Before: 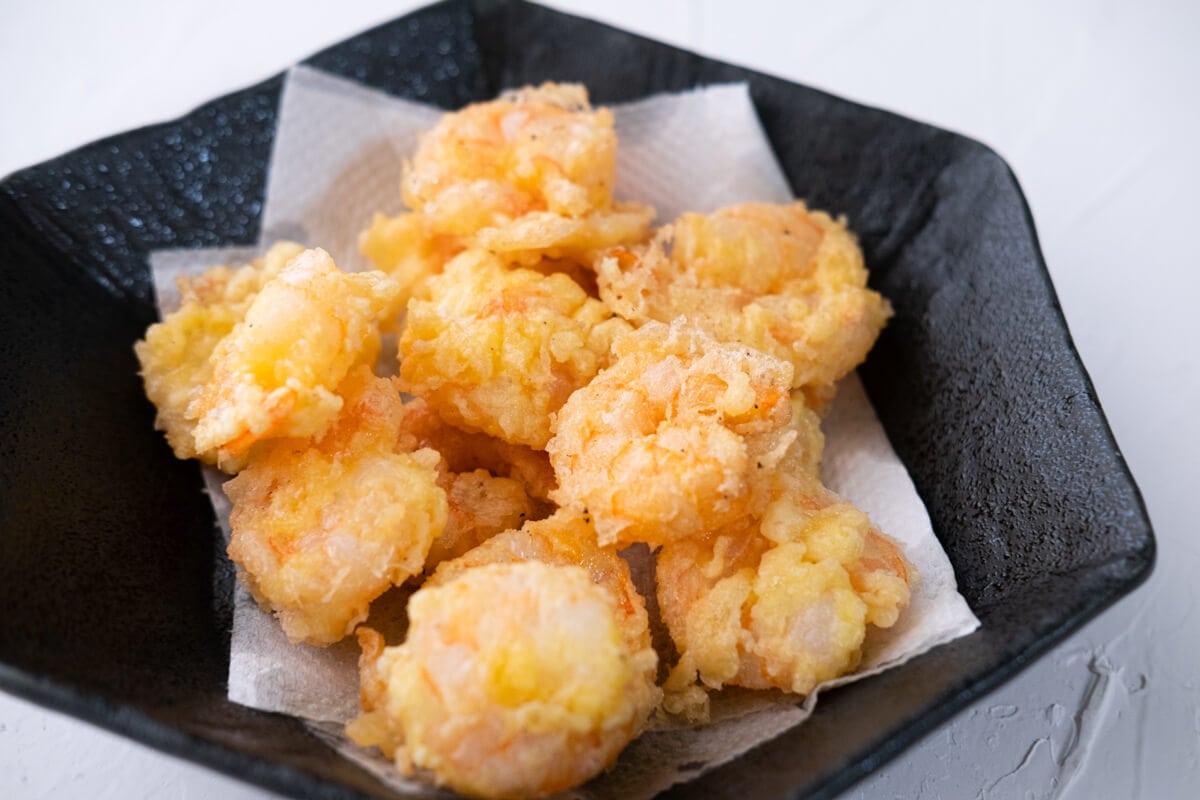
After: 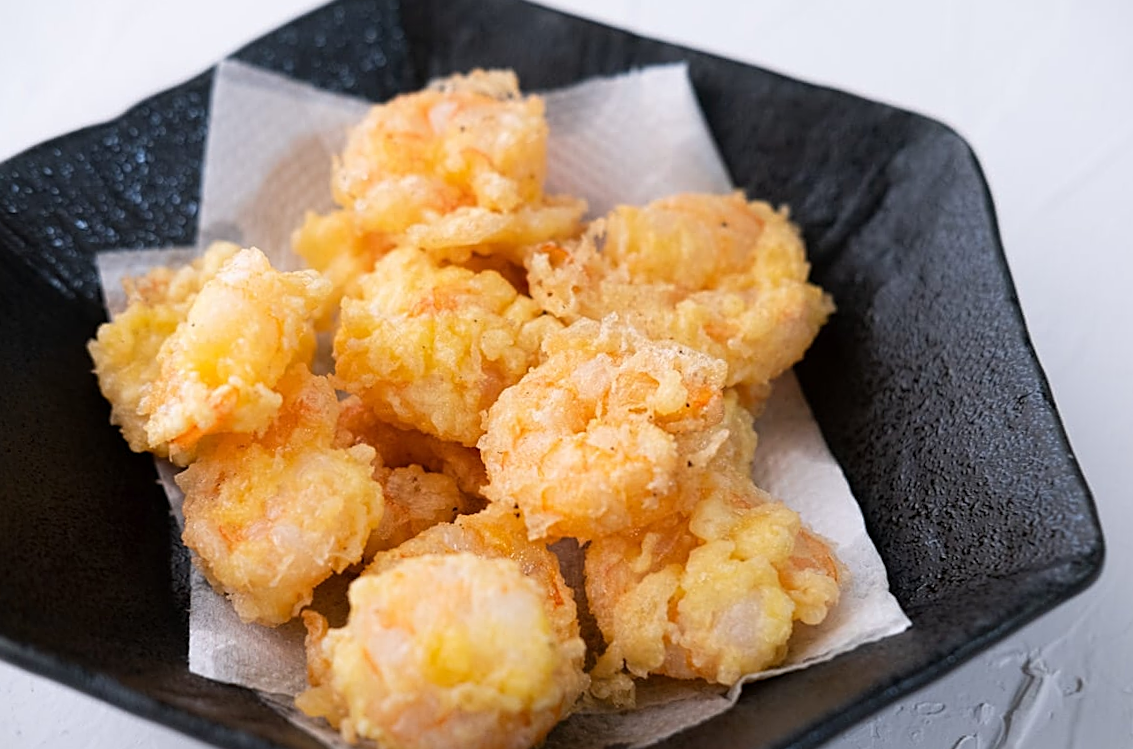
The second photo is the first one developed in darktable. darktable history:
rotate and perspective: rotation 0.062°, lens shift (vertical) 0.115, lens shift (horizontal) -0.133, crop left 0.047, crop right 0.94, crop top 0.061, crop bottom 0.94
sharpen: on, module defaults
